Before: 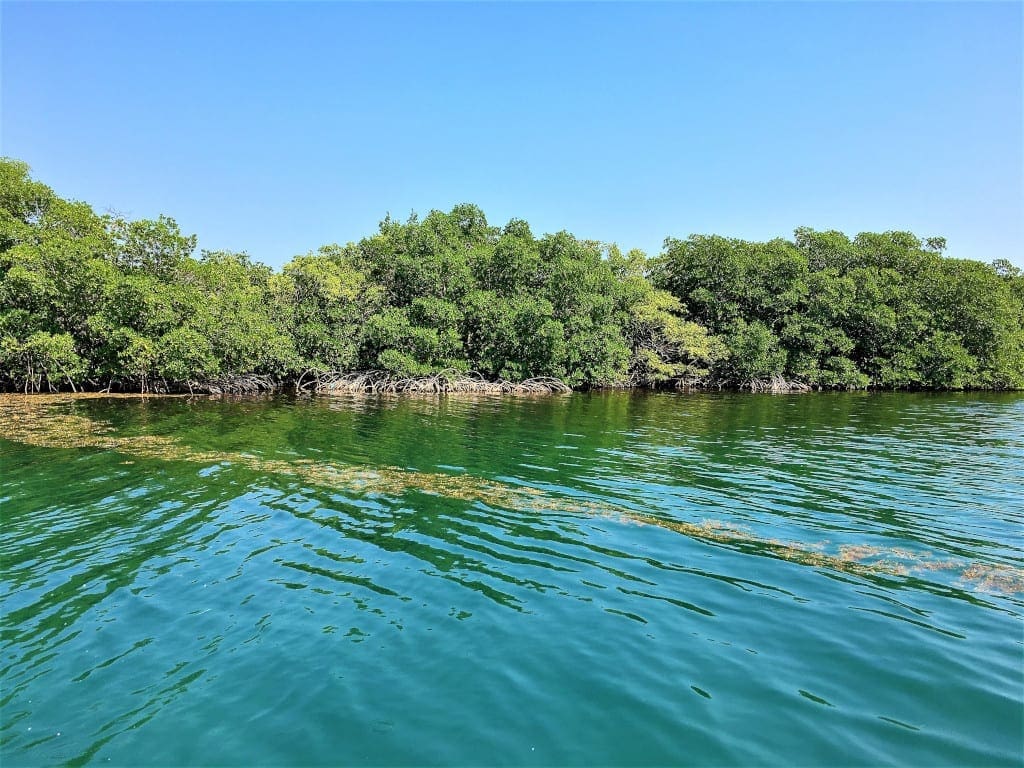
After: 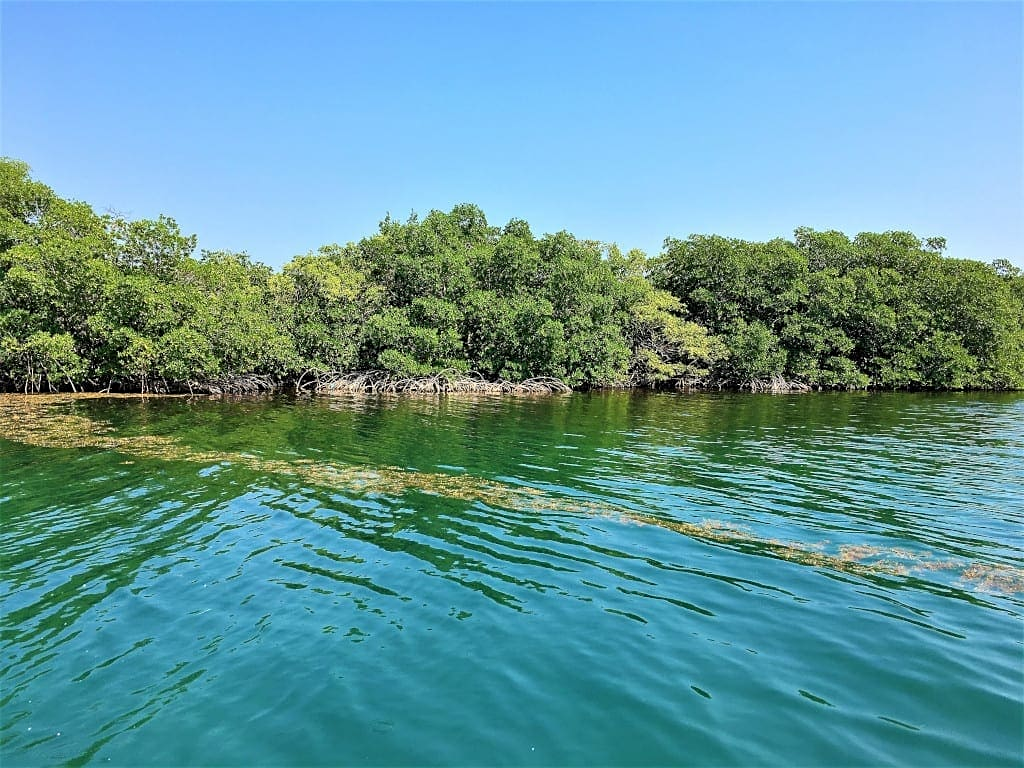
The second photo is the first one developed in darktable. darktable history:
sharpen: amount 0.212
